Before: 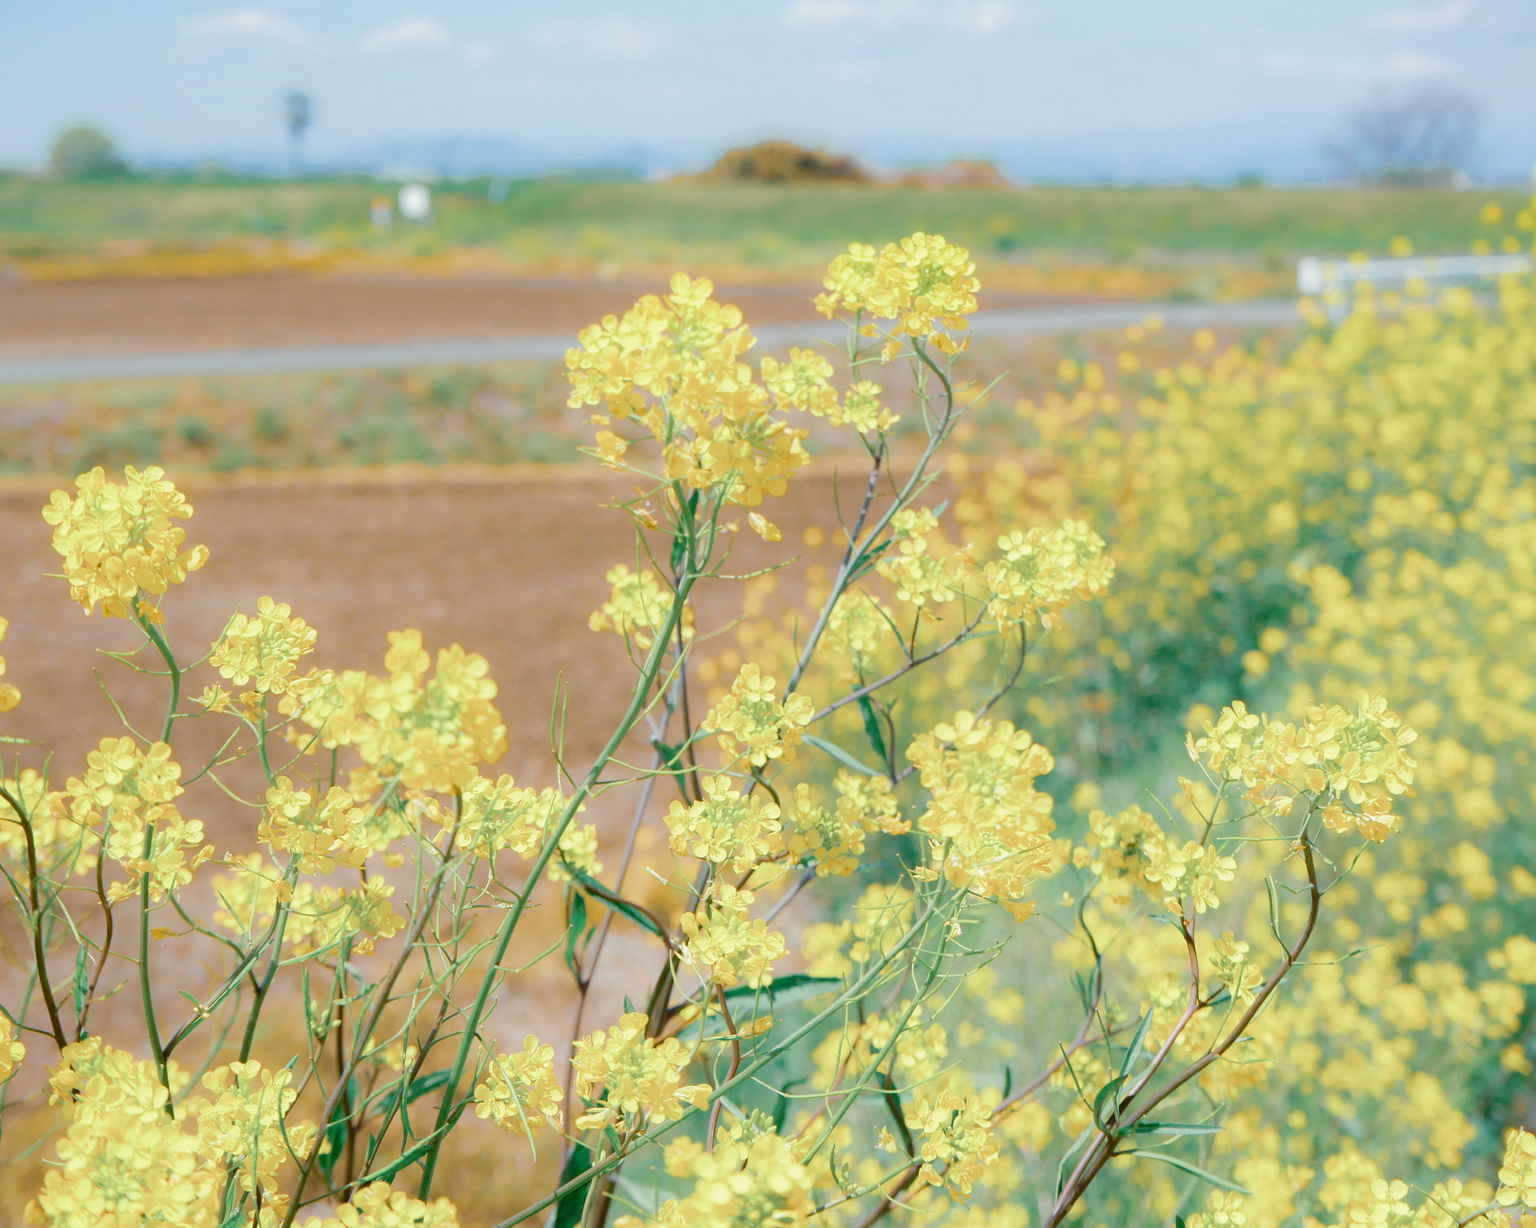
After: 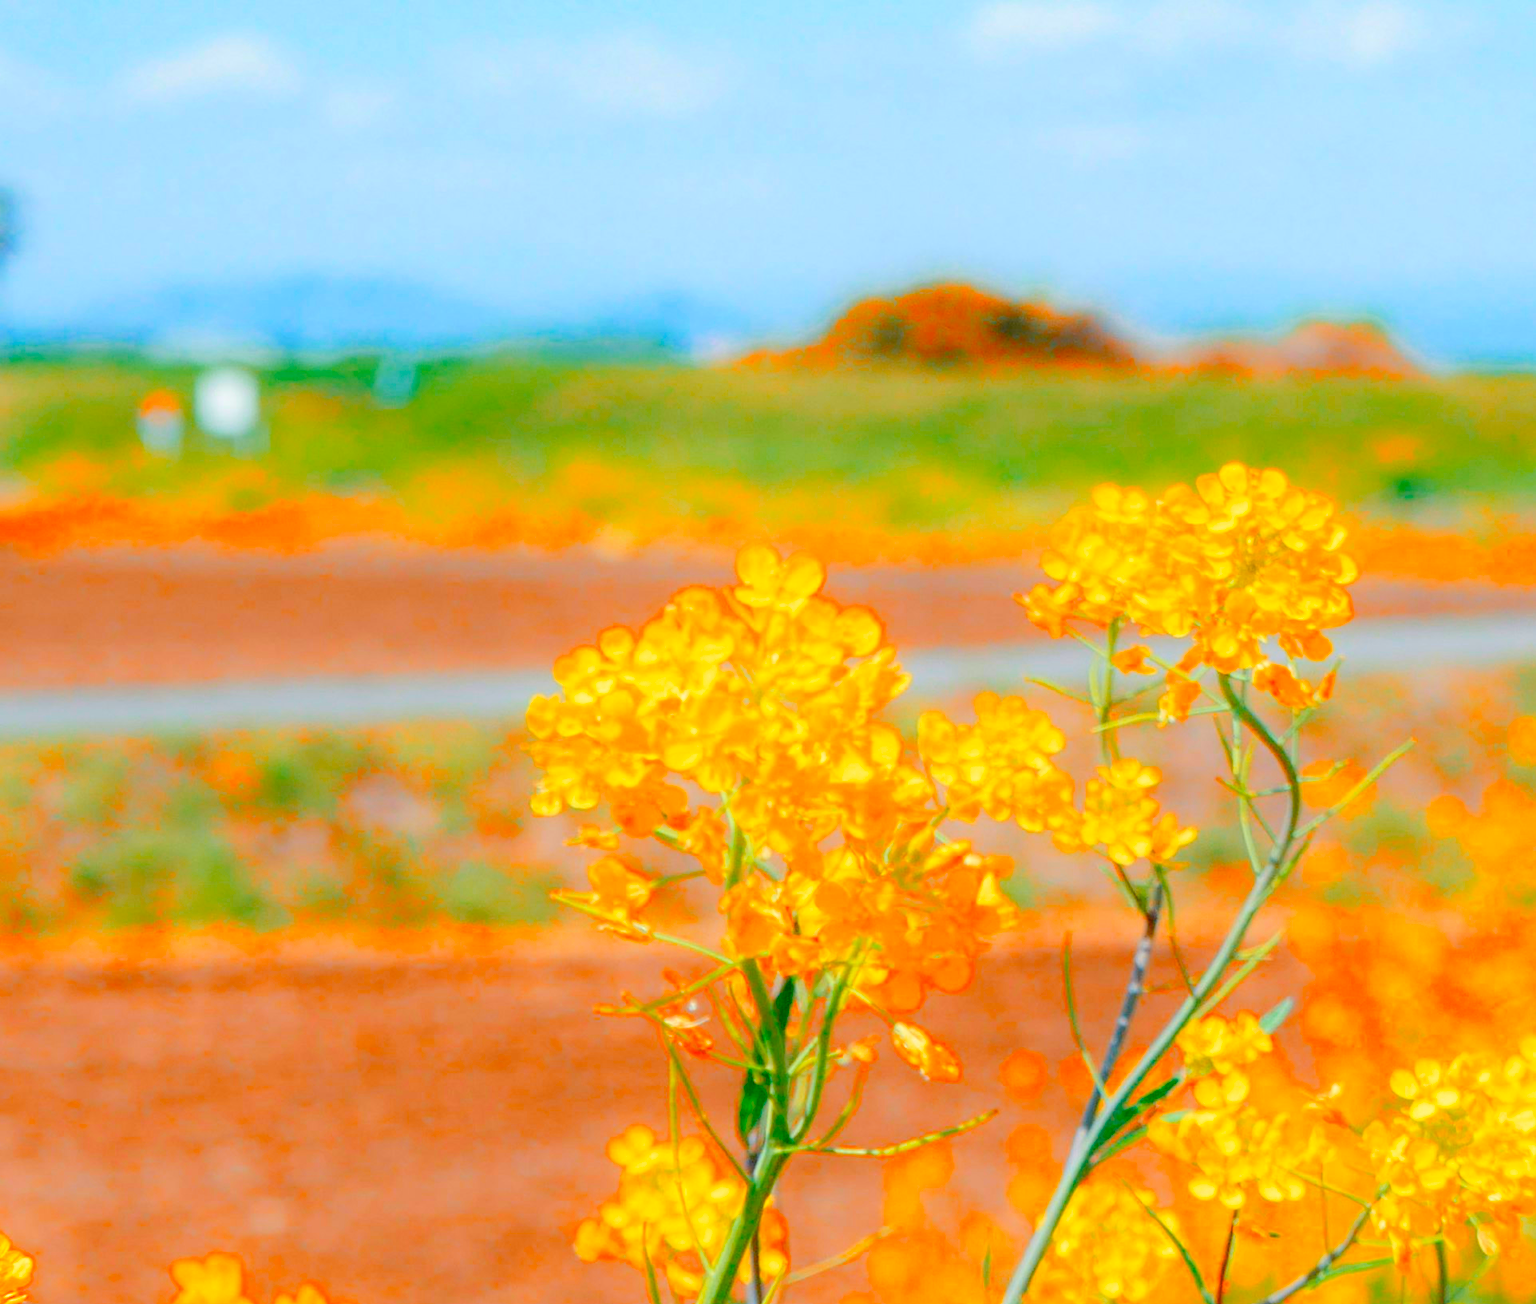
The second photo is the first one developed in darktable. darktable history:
color balance rgb: power › hue 329.52°, global offset › hue 169.59°, perceptual saturation grading › global saturation 36.976%, perceptual saturation grading › shadows 36.083%, global vibrance 14.803%
crop: left 19.606%, right 30.272%, bottom 46.788%
tone curve: curves: ch0 [(0, 0) (0.08, 0.06) (0.17, 0.14) (0.5, 0.5) (0.83, 0.86) (0.92, 0.94) (1, 1)], color space Lab, linked channels, preserve colors none
color correction: highlights b* 0.066, saturation 1.35
color zones: curves: ch1 [(0.24, 0.634) (0.75, 0.5)]; ch2 [(0.253, 0.437) (0.745, 0.491)]
